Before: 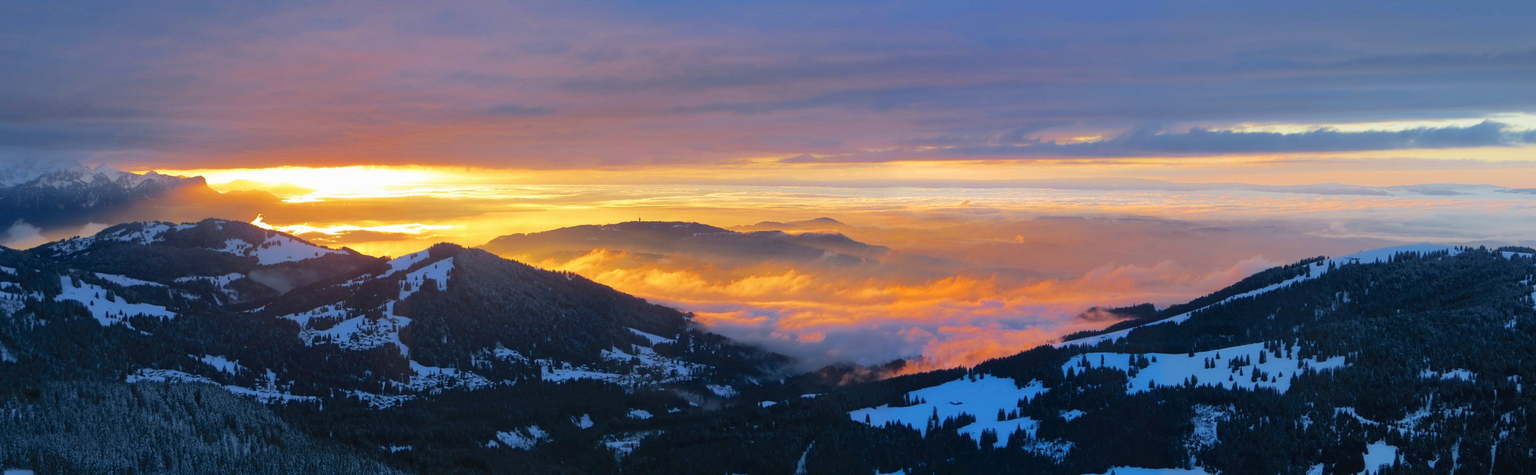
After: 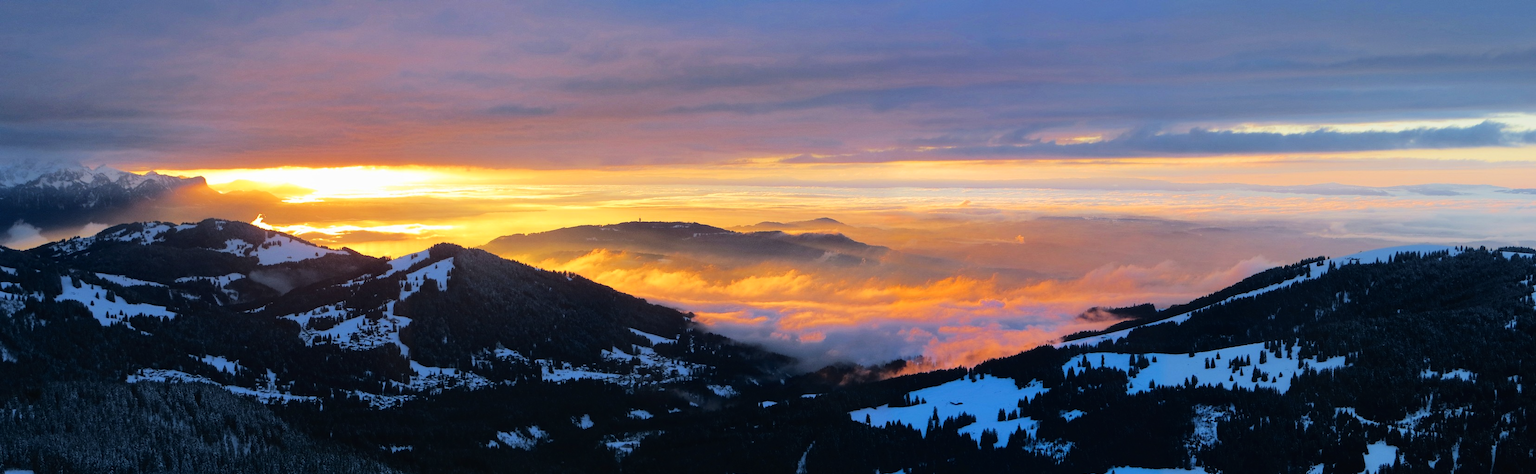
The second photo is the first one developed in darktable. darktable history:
tone curve: curves: ch0 [(0, 0) (0.003, 0.007) (0.011, 0.009) (0.025, 0.014) (0.044, 0.022) (0.069, 0.029) (0.1, 0.037) (0.136, 0.052) (0.177, 0.083) (0.224, 0.121) (0.277, 0.177) (0.335, 0.258) (0.399, 0.351) (0.468, 0.454) (0.543, 0.557) (0.623, 0.654) (0.709, 0.744) (0.801, 0.825) (0.898, 0.909) (1, 1)]
